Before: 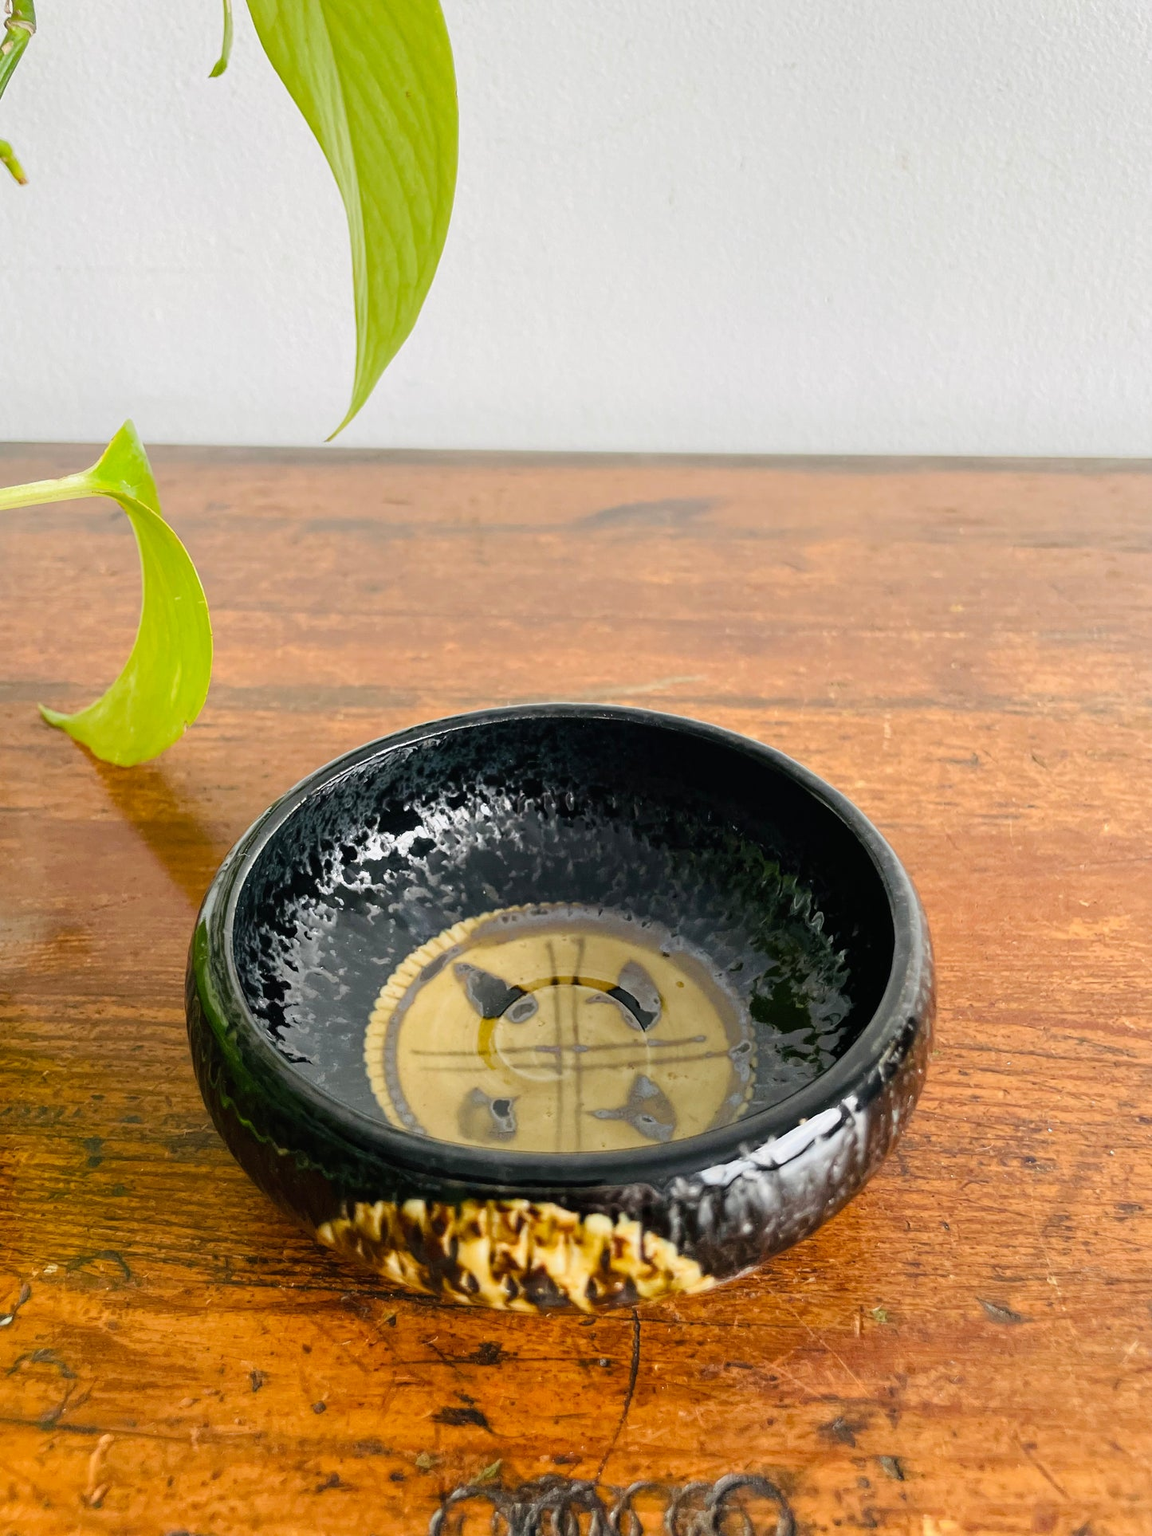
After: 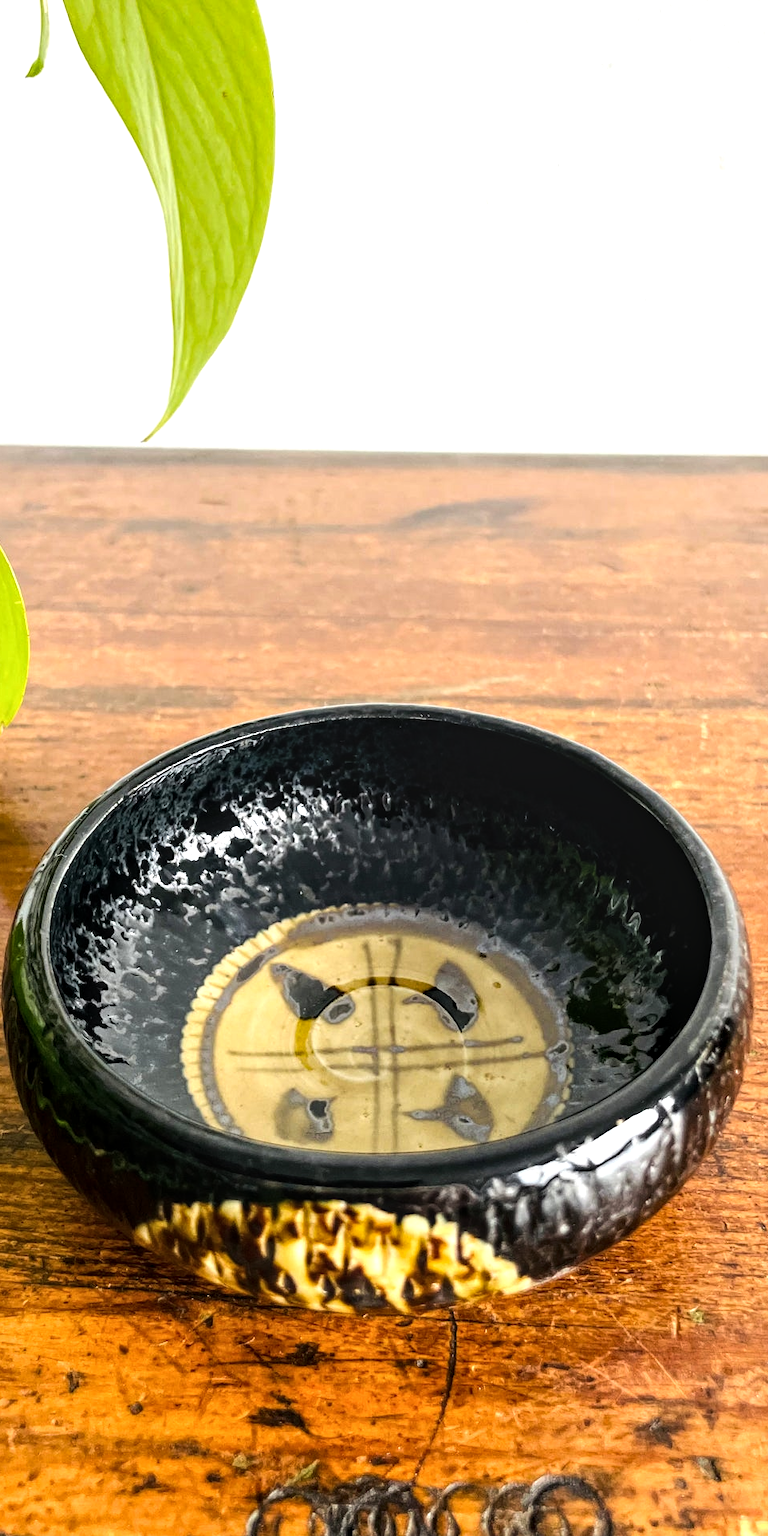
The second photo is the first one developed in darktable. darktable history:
crop and rotate: left 15.965%, right 17.334%
local contrast: on, module defaults
tone equalizer: -8 EV -0.736 EV, -7 EV -0.688 EV, -6 EV -0.613 EV, -5 EV -0.378 EV, -3 EV 0.381 EV, -2 EV 0.6 EV, -1 EV 0.687 EV, +0 EV 0.733 EV, edges refinement/feathering 500, mask exposure compensation -1.57 EV, preserve details no
